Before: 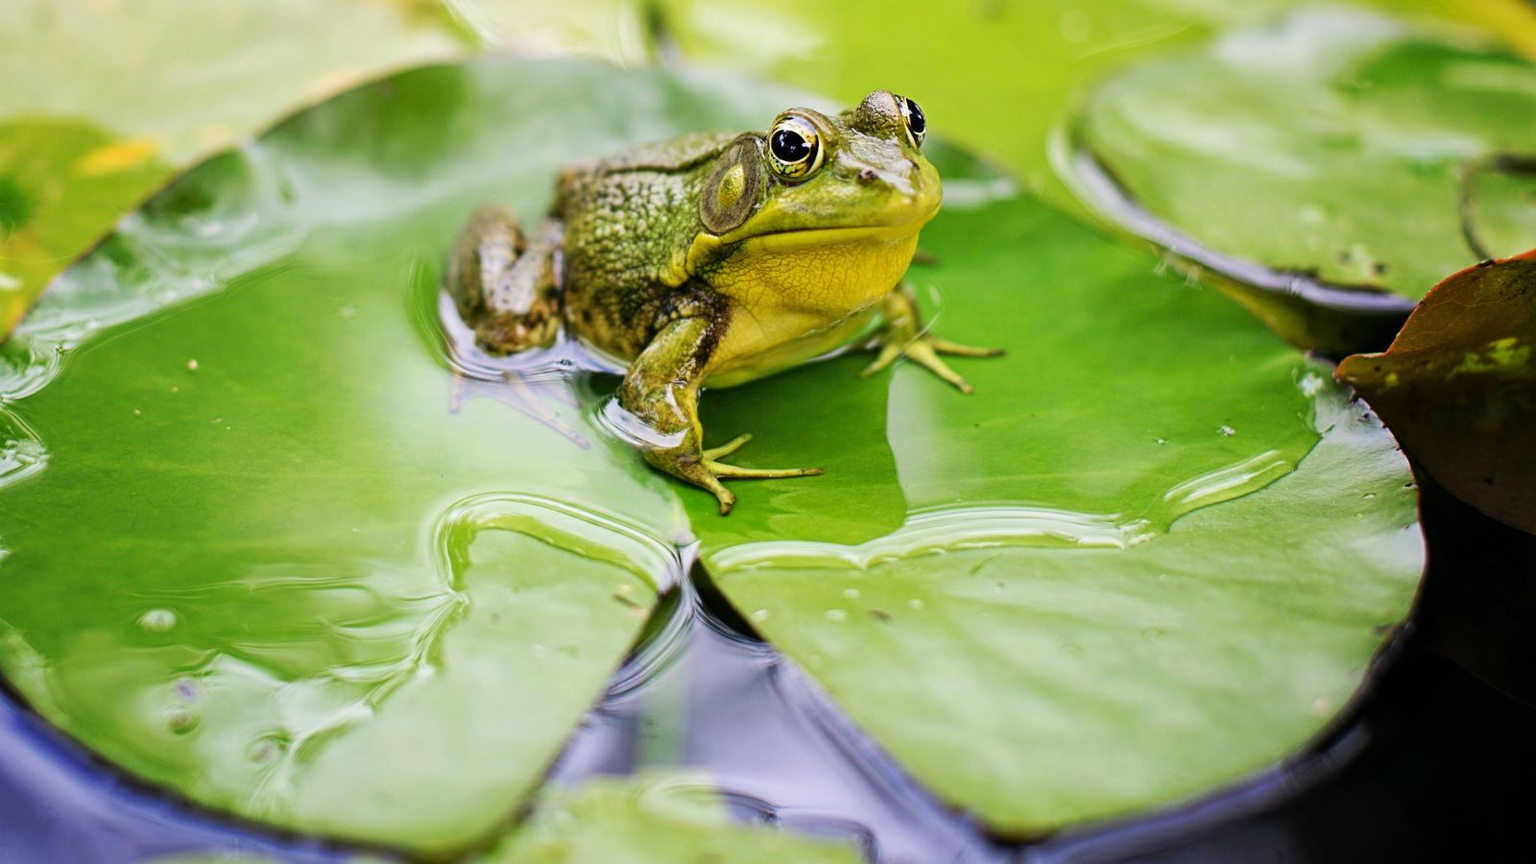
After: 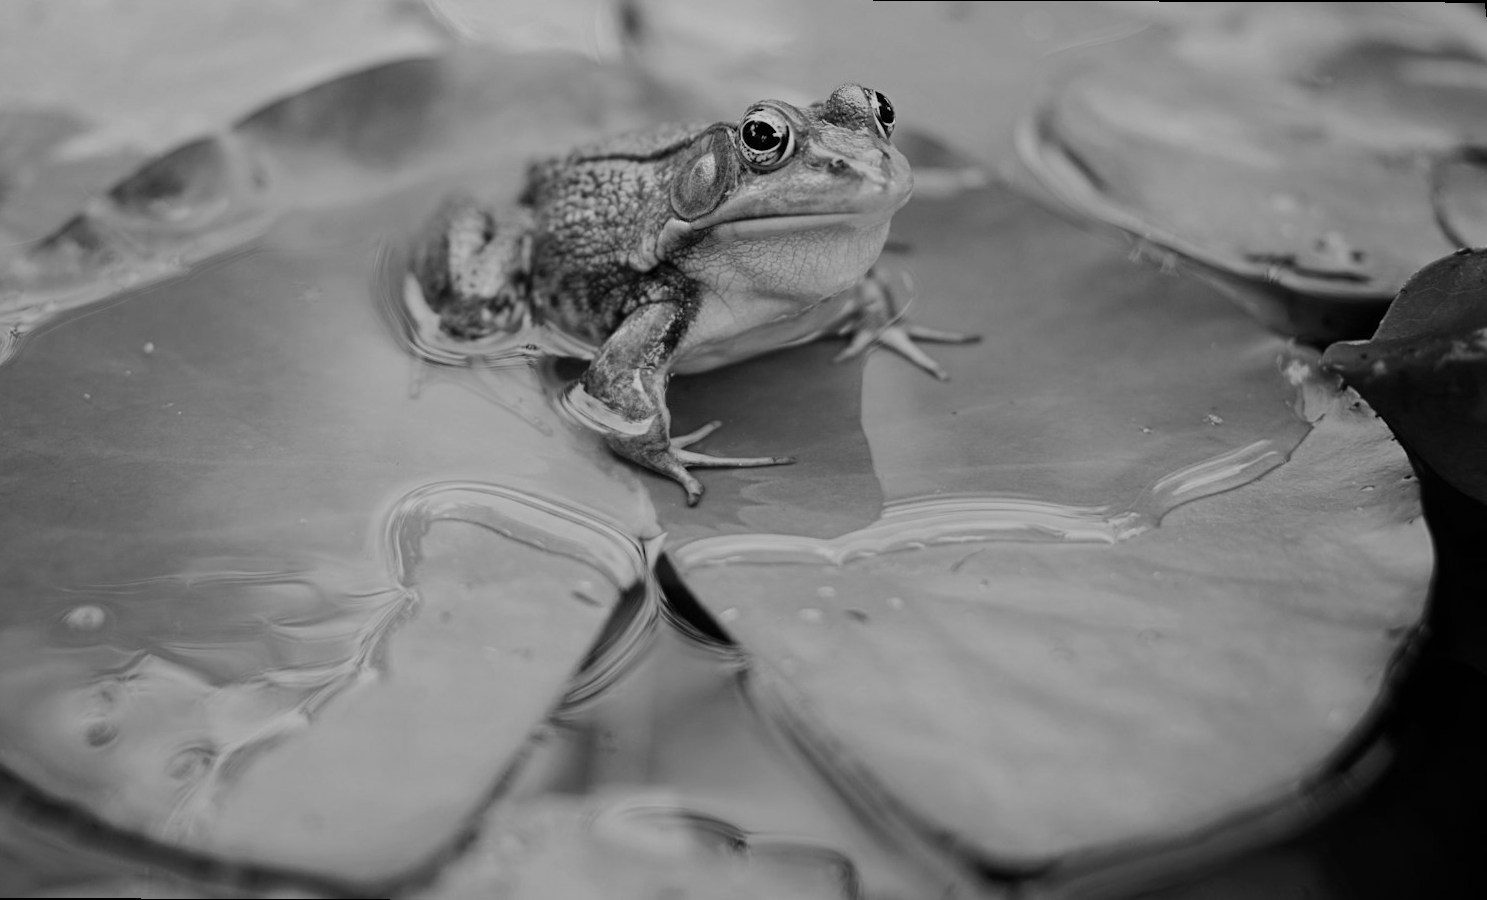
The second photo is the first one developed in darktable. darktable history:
tone equalizer: on, module defaults
rotate and perspective: rotation 0.215°, lens shift (vertical) -0.139, crop left 0.069, crop right 0.939, crop top 0.002, crop bottom 0.996
monochrome: a 79.32, b 81.83, size 1.1
